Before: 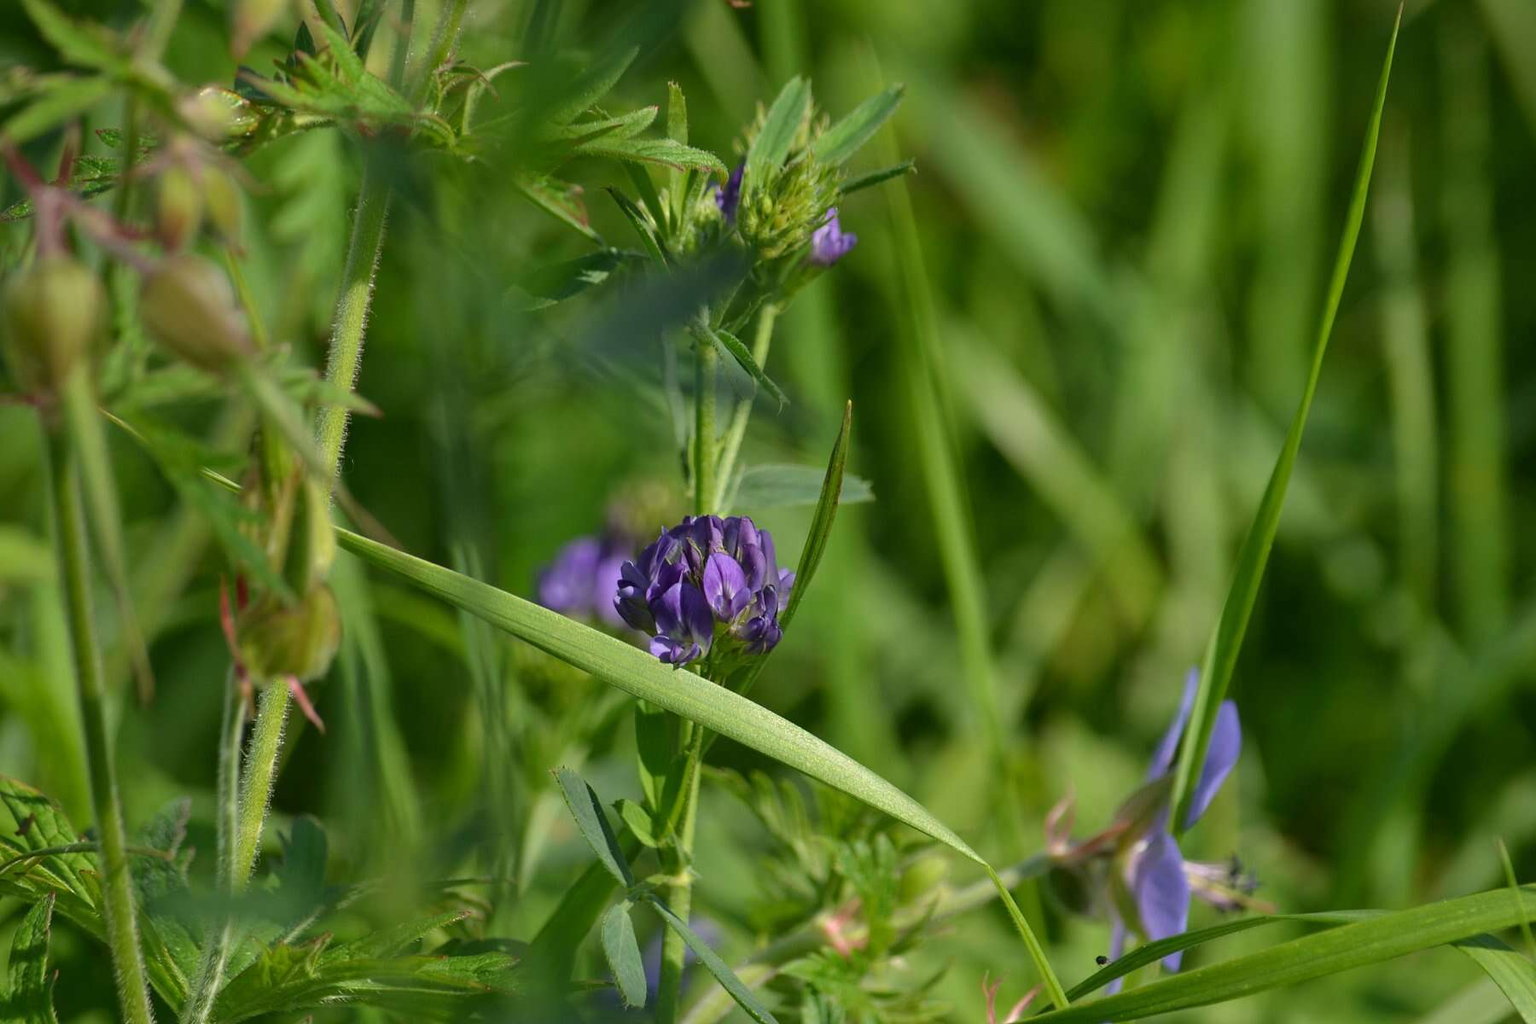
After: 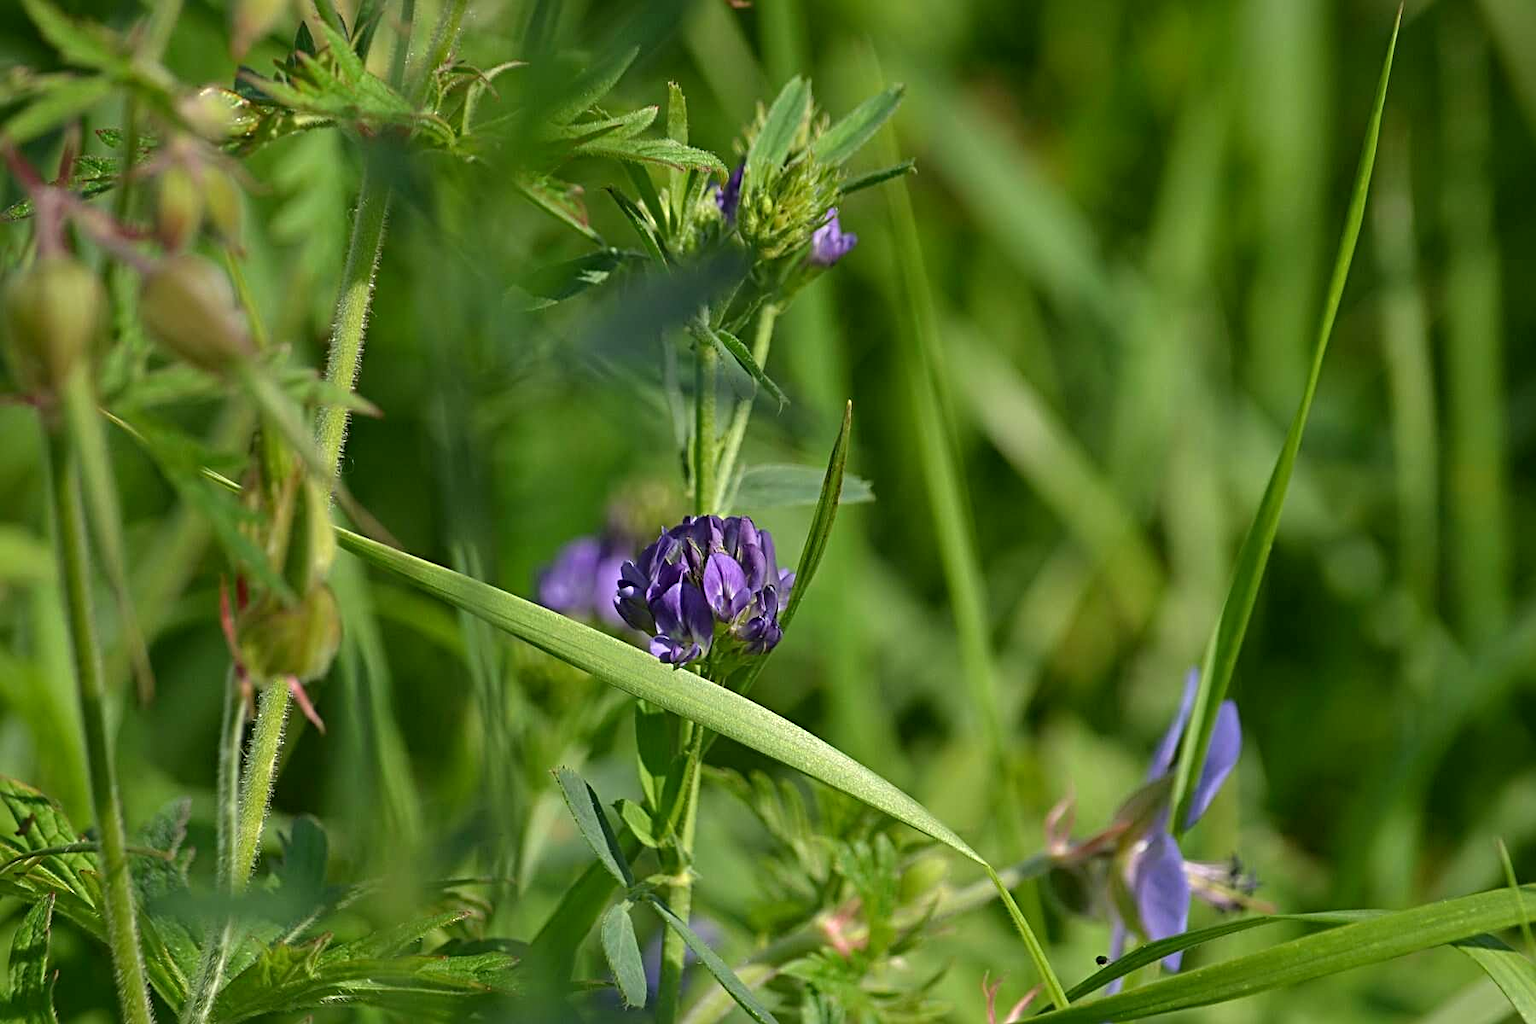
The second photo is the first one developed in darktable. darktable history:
exposure: black level correction 0.001, exposure 0.191 EV, compensate highlight preservation false
sharpen: radius 4
